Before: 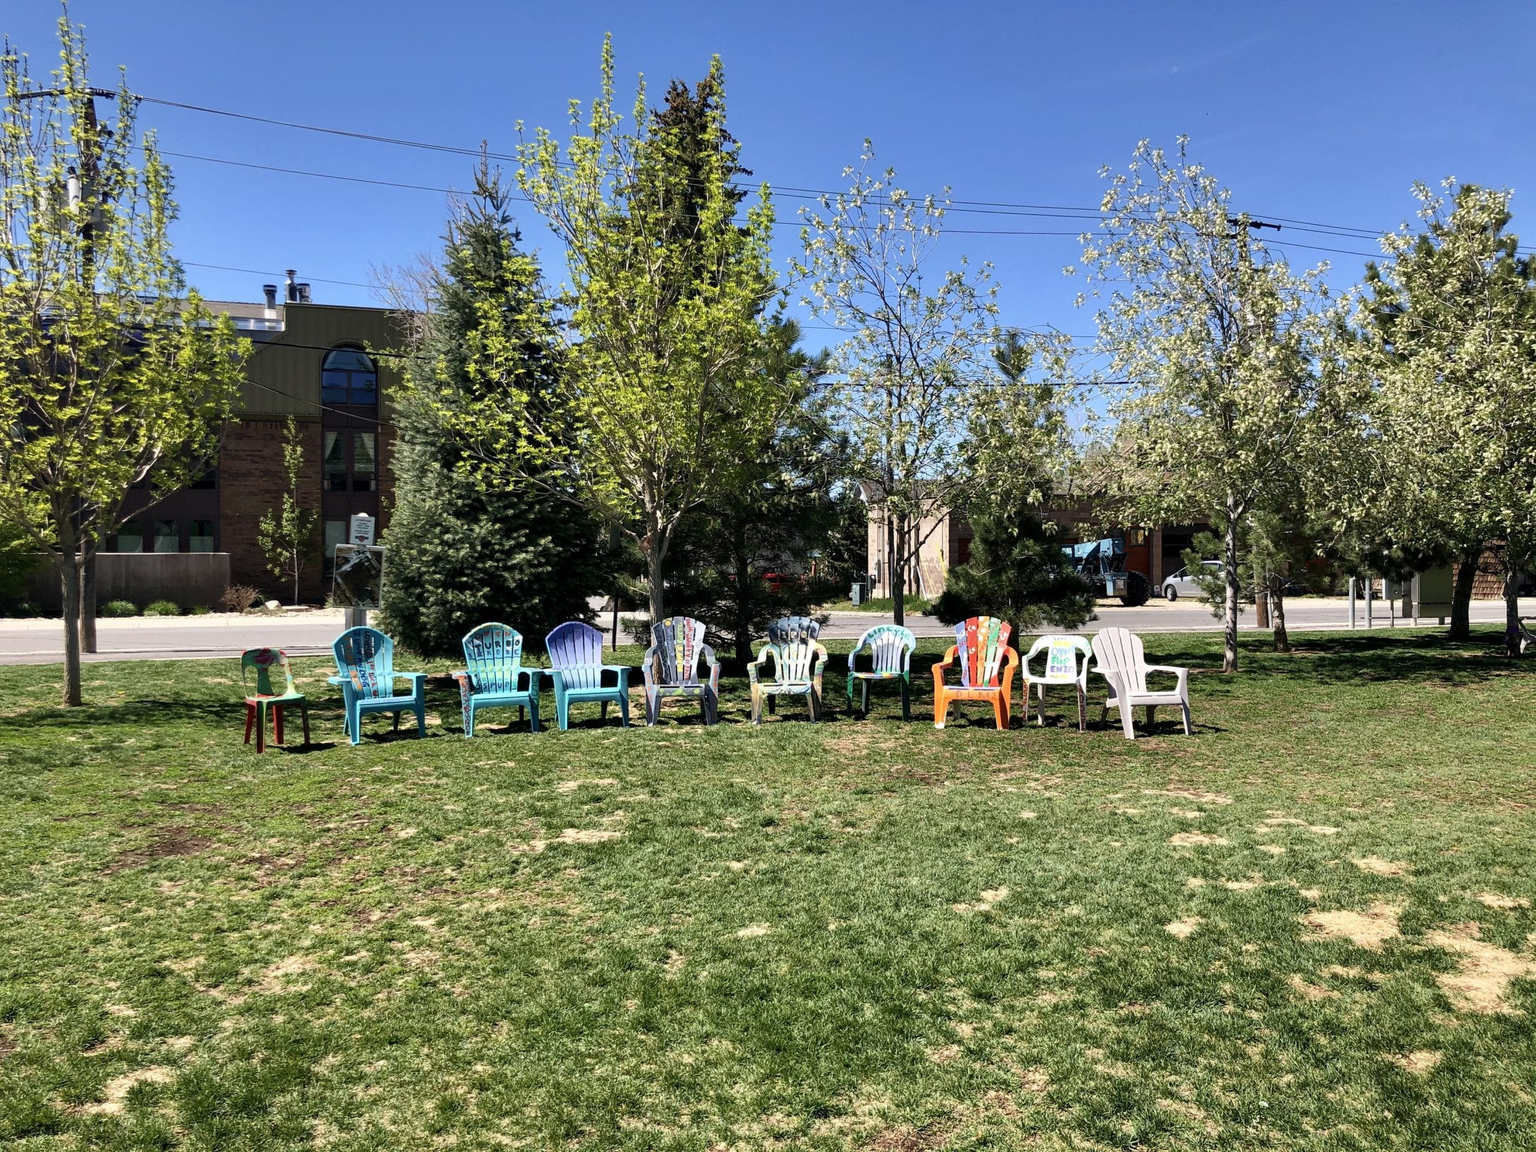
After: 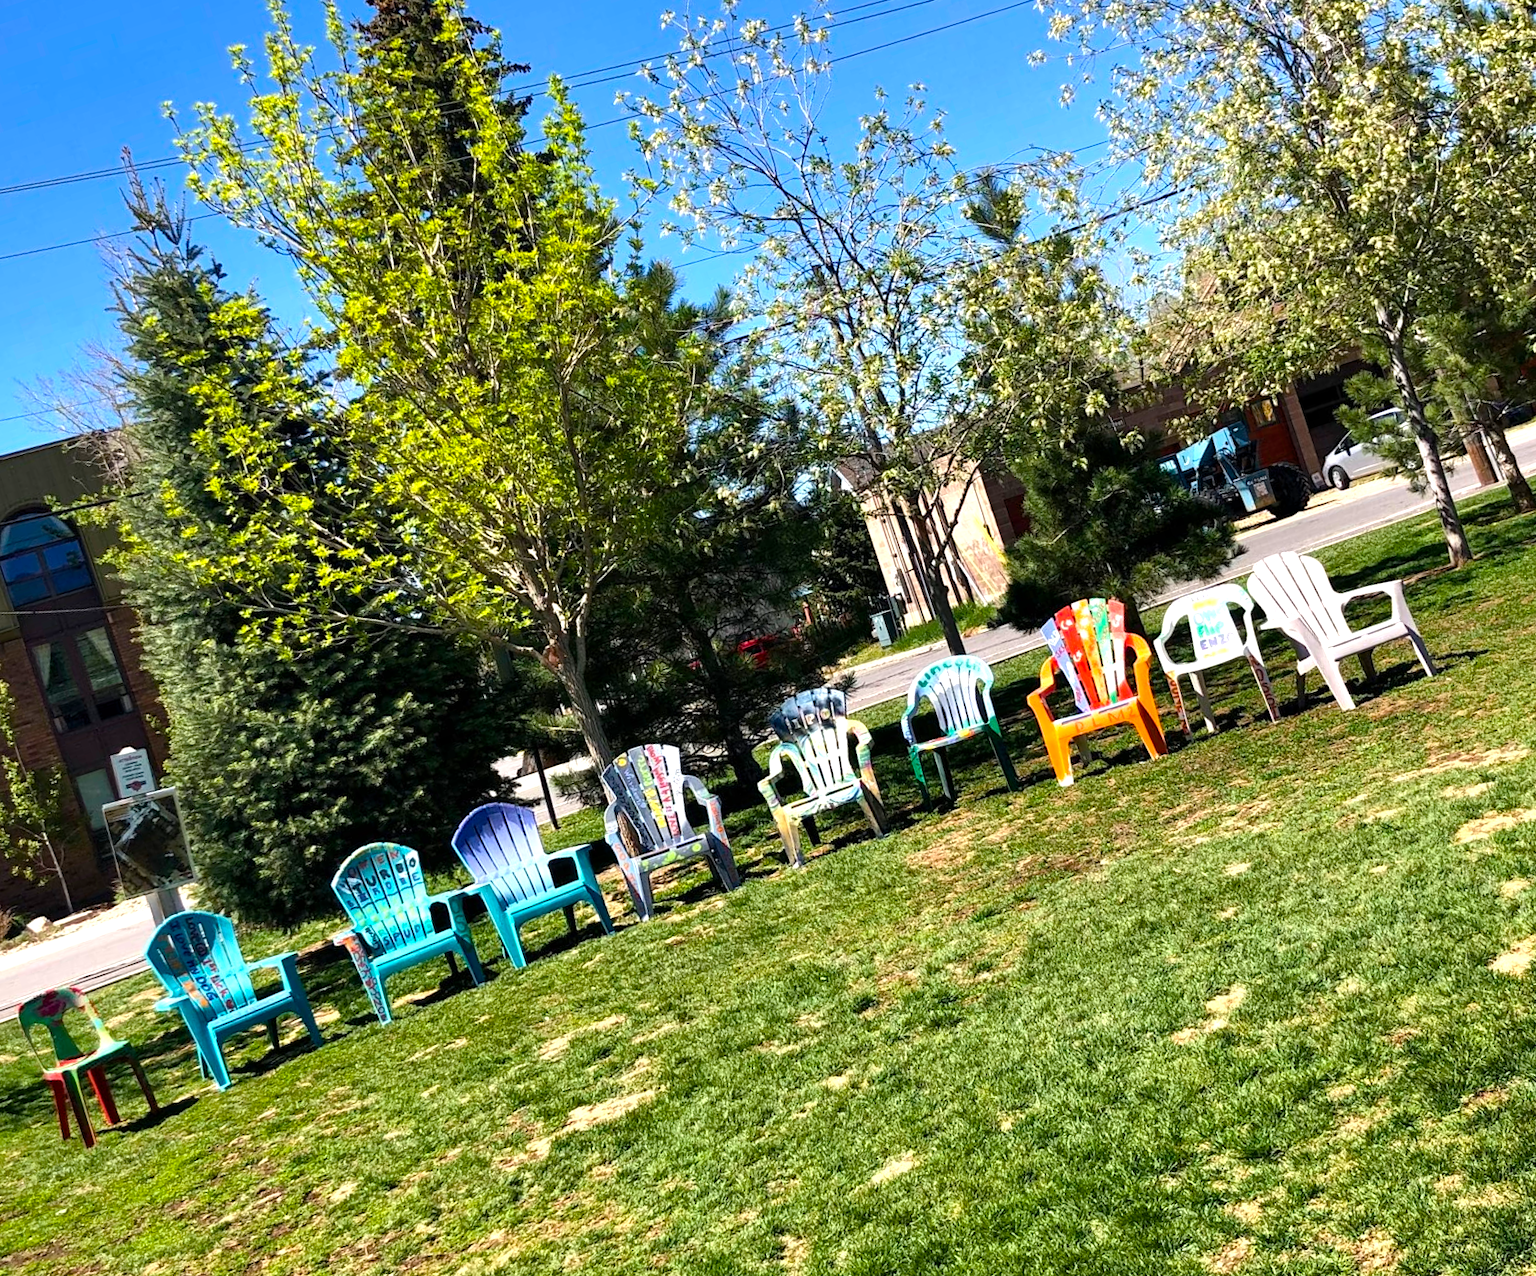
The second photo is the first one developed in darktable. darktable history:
crop and rotate: angle 18.2°, left 6.731%, right 3.989%, bottom 1.116%
color balance rgb: perceptual saturation grading › global saturation 31.072%, perceptual brilliance grading › global brilliance 11.849%
tone equalizer: on, module defaults
